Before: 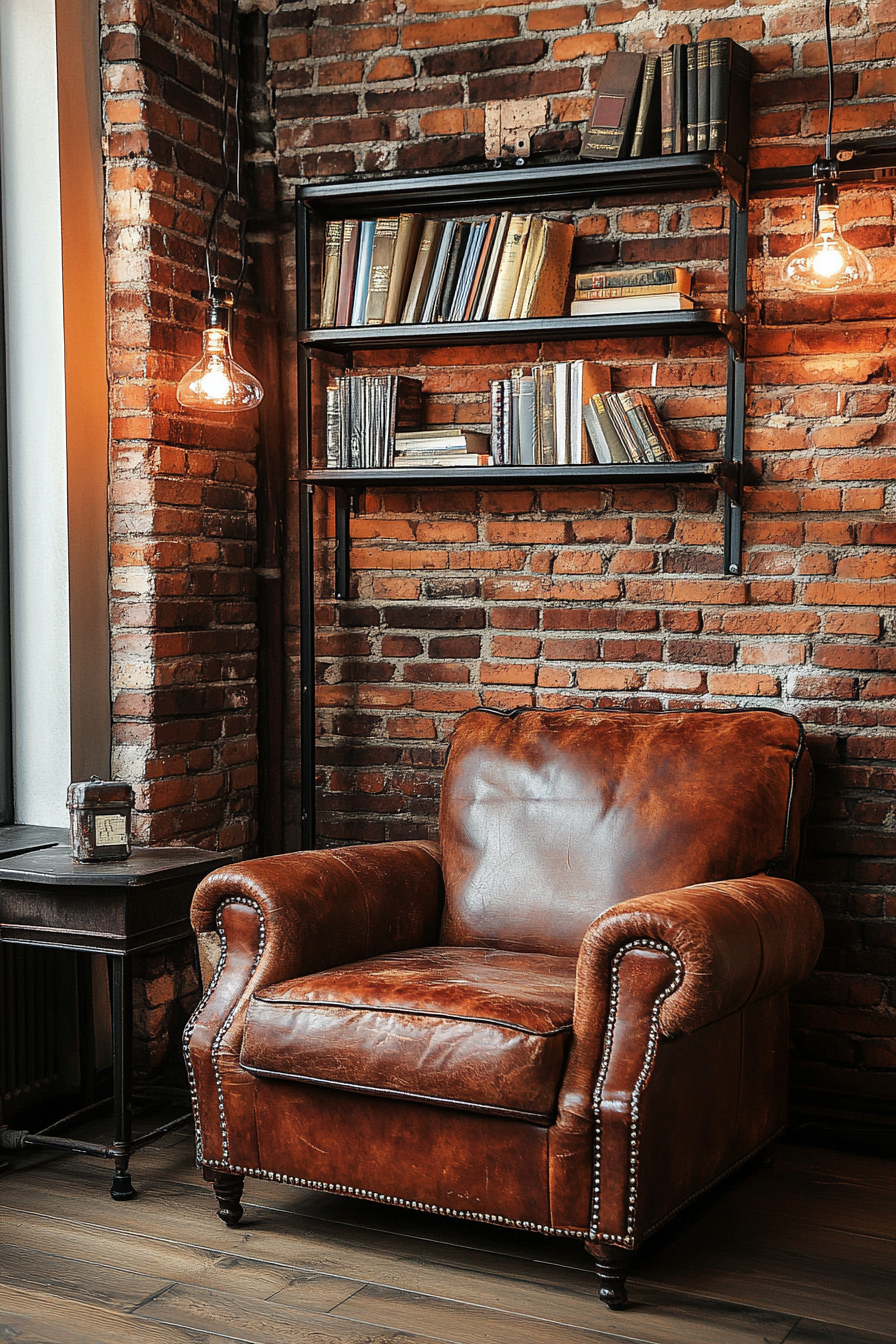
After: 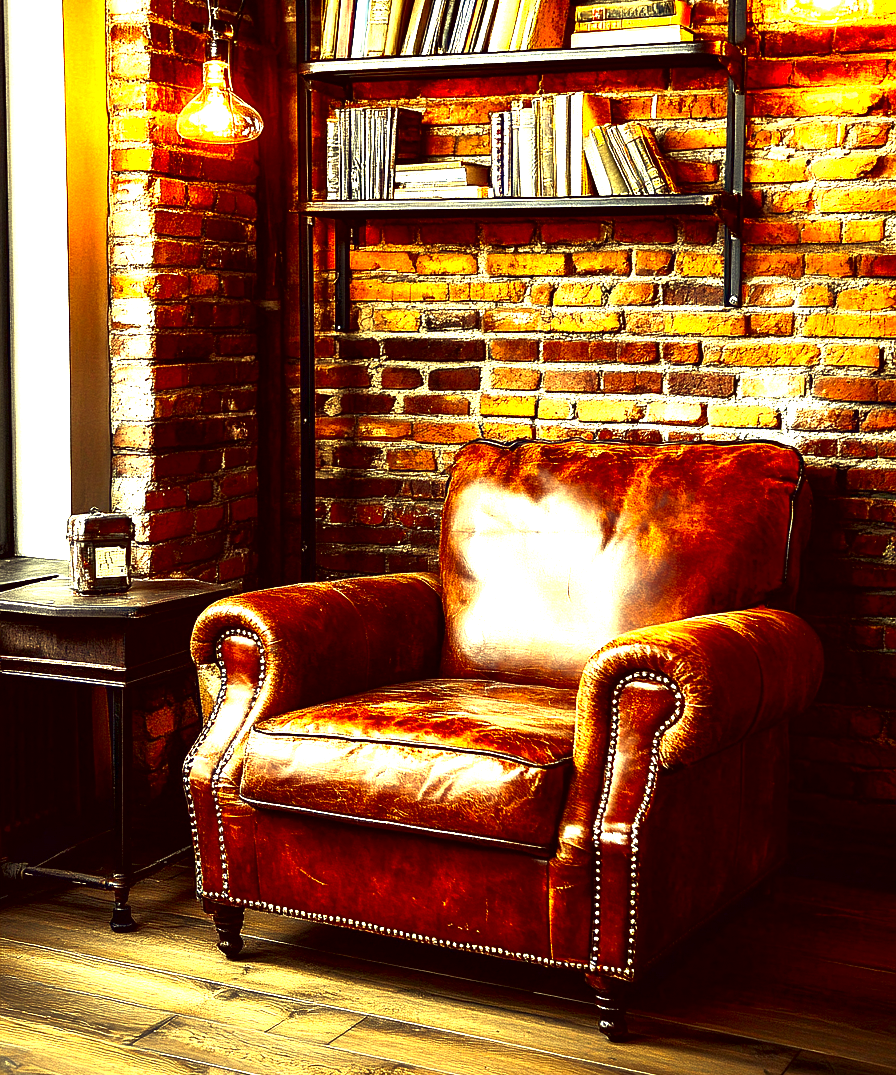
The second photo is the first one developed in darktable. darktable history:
crop and rotate: top 19.978%
contrast brightness saturation: brightness -0.245, saturation 0.196
color correction: highlights a* -0.561, highlights b* 39.71, shadows a* 9.74, shadows b* -0.609
tone equalizer: -8 EV 0 EV, -7 EV -0.002 EV, -6 EV 0.004 EV, -5 EV -0.043 EV, -4 EV -0.123 EV, -3 EV -0.186 EV, -2 EV 0.222 EV, -1 EV 0.723 EV, +0 EV 0.488 EV, edges refinement/feathering 500, mask exposure compensation -1.57 EV, preserve details no
exposure: black level correction 0.009, exposure 1.419 EV, compensate highlight preservation false
